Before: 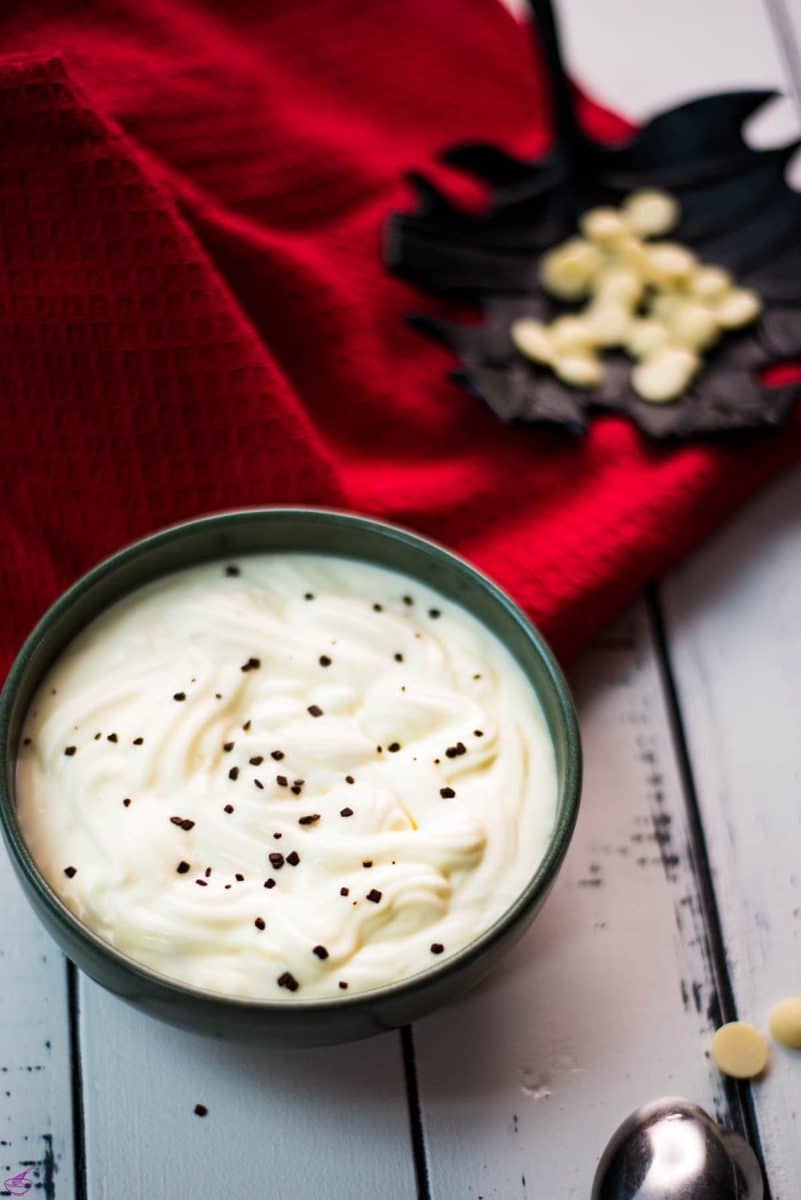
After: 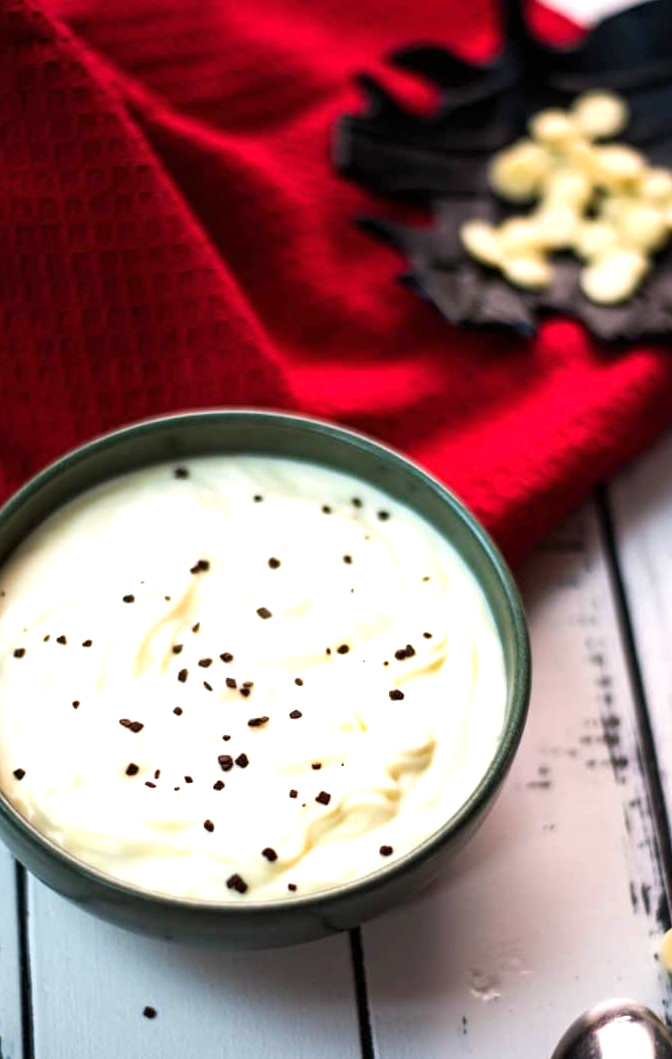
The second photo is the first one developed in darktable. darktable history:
crop: left 6.446%, top 8.188%, right 9.538%, bottom 3.548%
exposure: exposure 0.64 EV, compensate highlight preservation false
